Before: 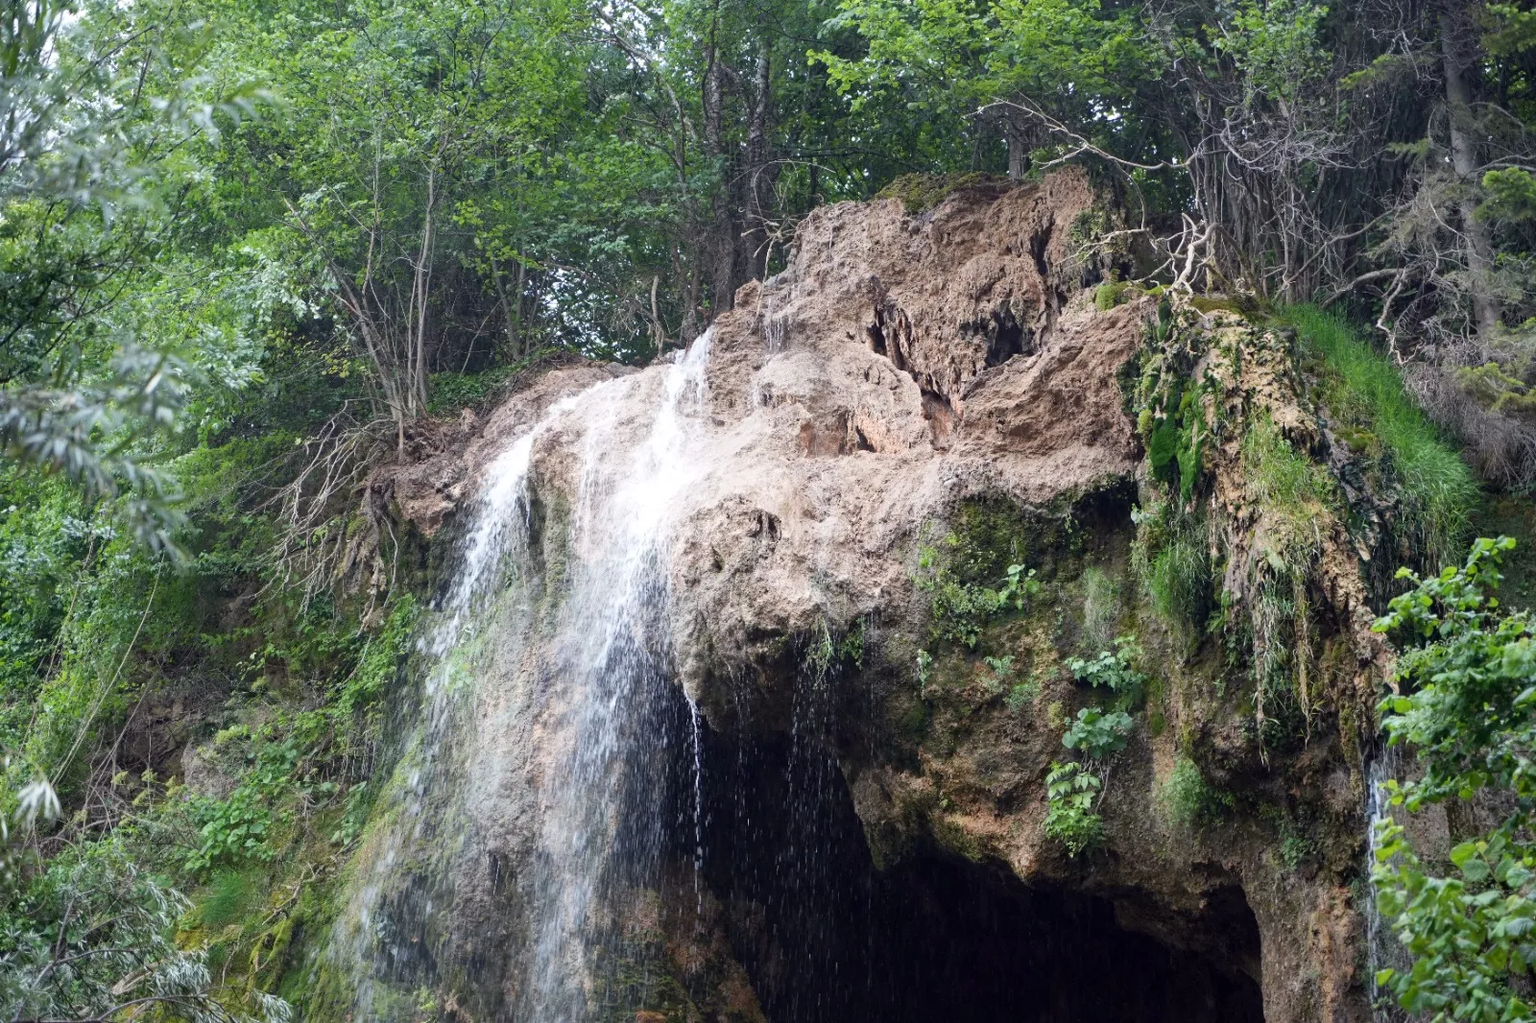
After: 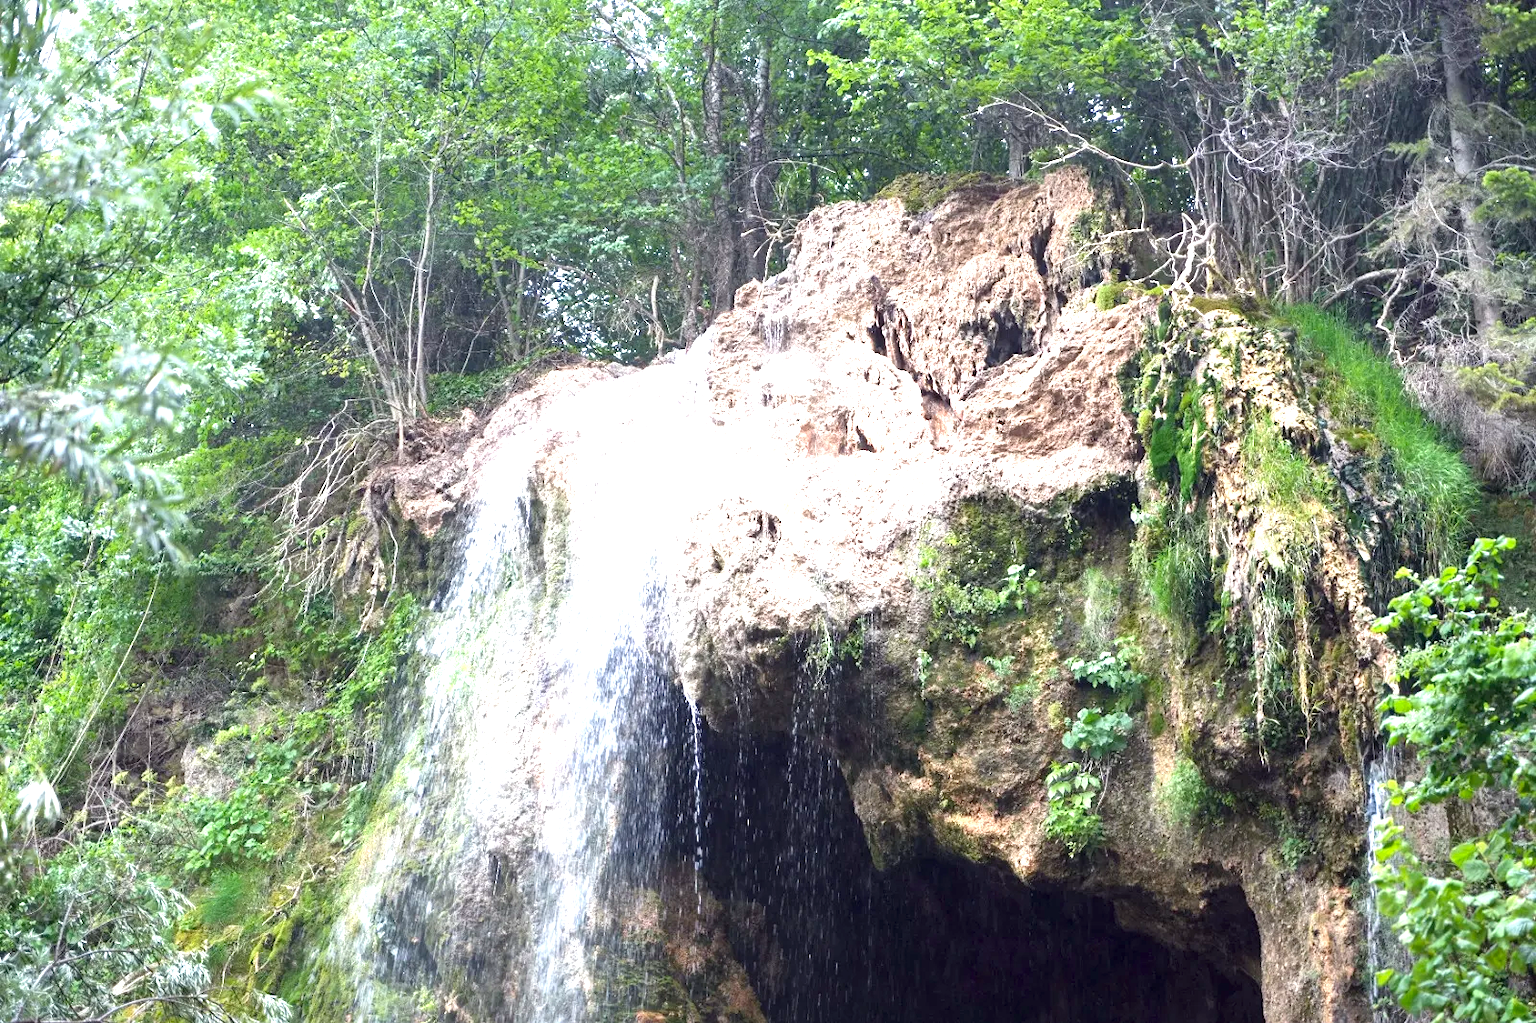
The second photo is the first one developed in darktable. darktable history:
color zones: curves: ch0 [(0, 0.465) (0.092, 0.596) (0.289, 0.464) (0.429, 0.453) (0.571, 0.464) (0.714, 0.455) (0.857, 0.462) (1, 0.465)]
exposure: black level correction 0, exposure 1.45 EV, compensate exposure bias true, compensate highlight preservation false
